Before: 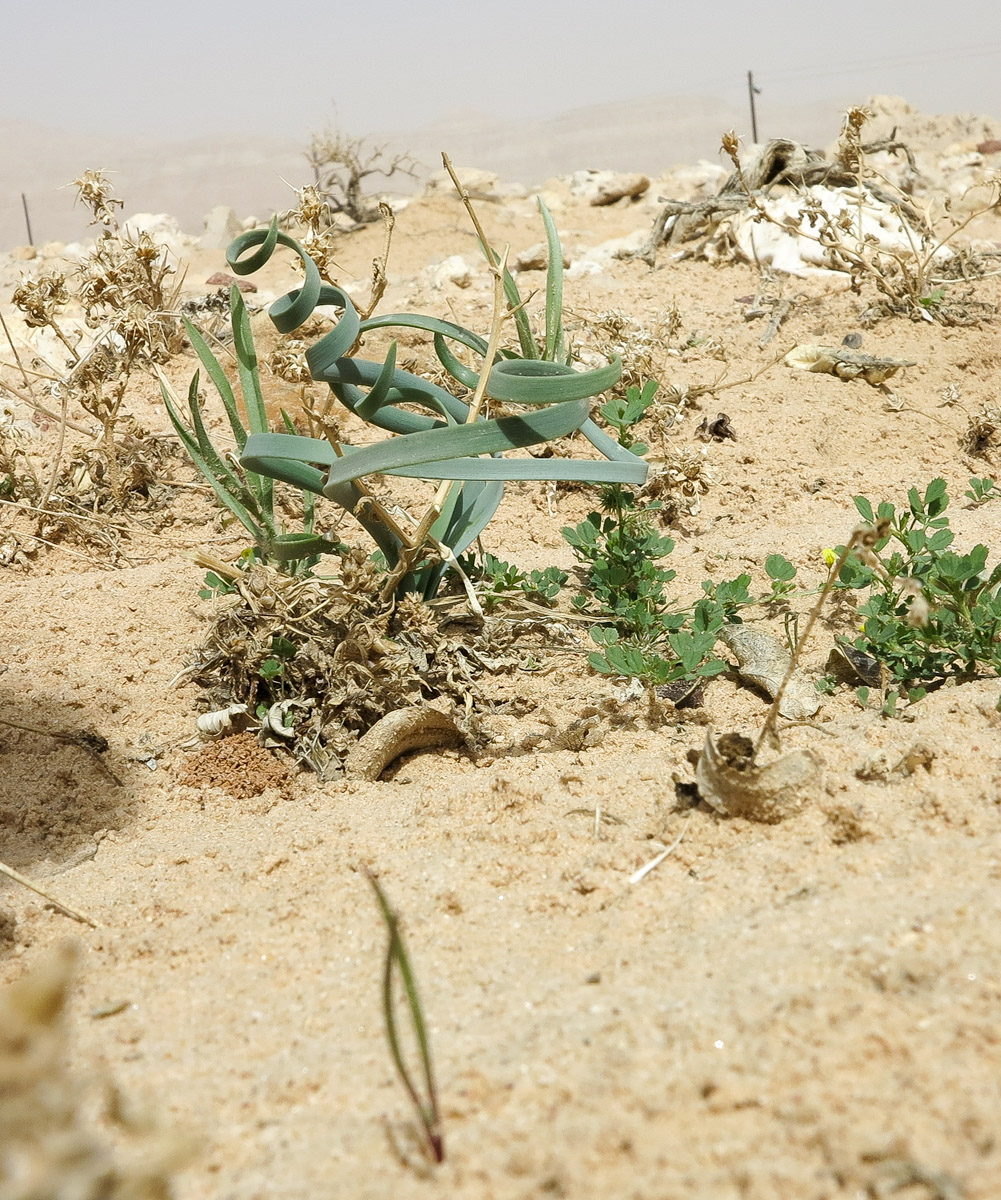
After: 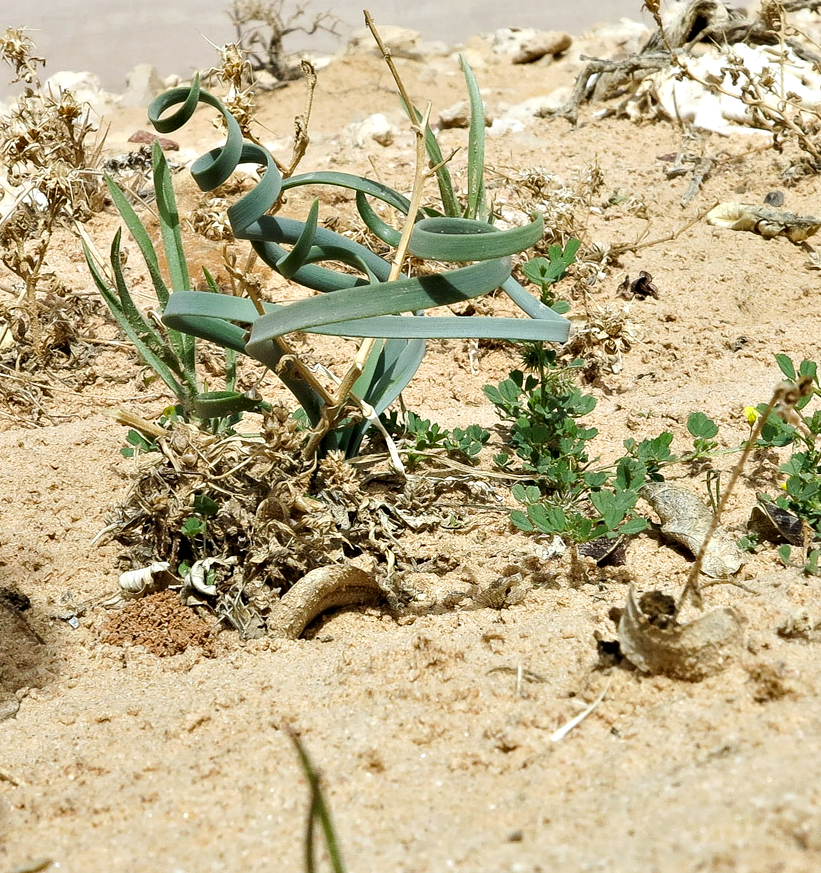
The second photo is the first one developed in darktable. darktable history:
crop: left 7.856%, top 11.836%, right 10.12%, bottom 15.387%
contrast equalizer: octaves 7, y [[0.528, 0.548, 0.563, 0.562, 0.546, 0.526], [0.55 ×6], [0 ×6], [0 ×6], [0 ×6]]
